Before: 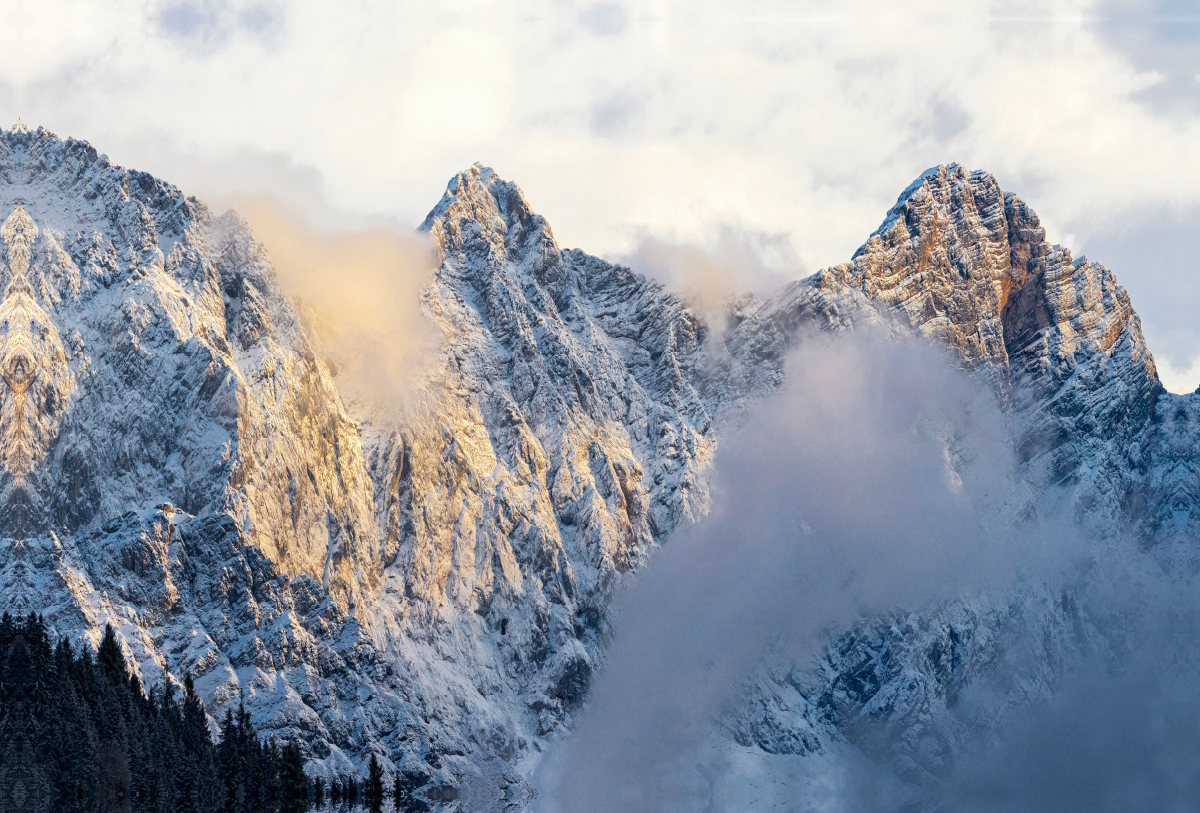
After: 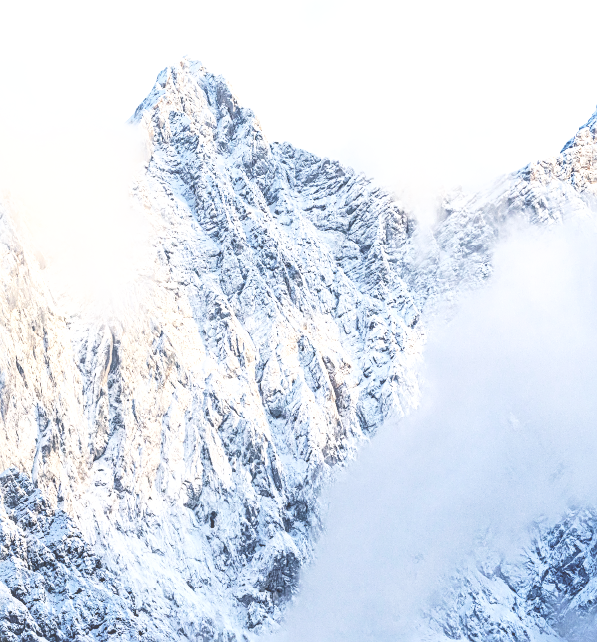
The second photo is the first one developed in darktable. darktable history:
color calibration: gray › normalize channels true, illuminant F (fluorescent), F source F9 (Cool White Deluxe 4150 K) – high CRI, x 0.374, y 0.373, temperature 4151.73 K, gamut compression 0.021
sharpen: on, module defaults
crop and rotate: angle 0.013°, left 24.28%, top 13.243%, right 25.883%, bottom 7.668%
base curve: curves: ch0 [(0, 0) (0.007, 0.004) (0.027, 0.03) (0.046, 0.07) (0.207, 0.54) (0.442, 0.872) (0.673, 0.972) (1, 1)], preserve colors none
contrast brightness saturation: contrast 0.104, brightness 0.3, saturation 0.137
color balance rgb: highlights gain › chroma 0.93%, highlights gain › hue 29.14°, global offset › luminance 1.992%, perceptual saturation grading › global saturation -28.875%, perceptual saturation grading › highlights -20.888%, perceptual saturation grading › mid-tones -23.315%, perceptual saturation grading › shadows -23.466%
local contrast: on, module defaults
